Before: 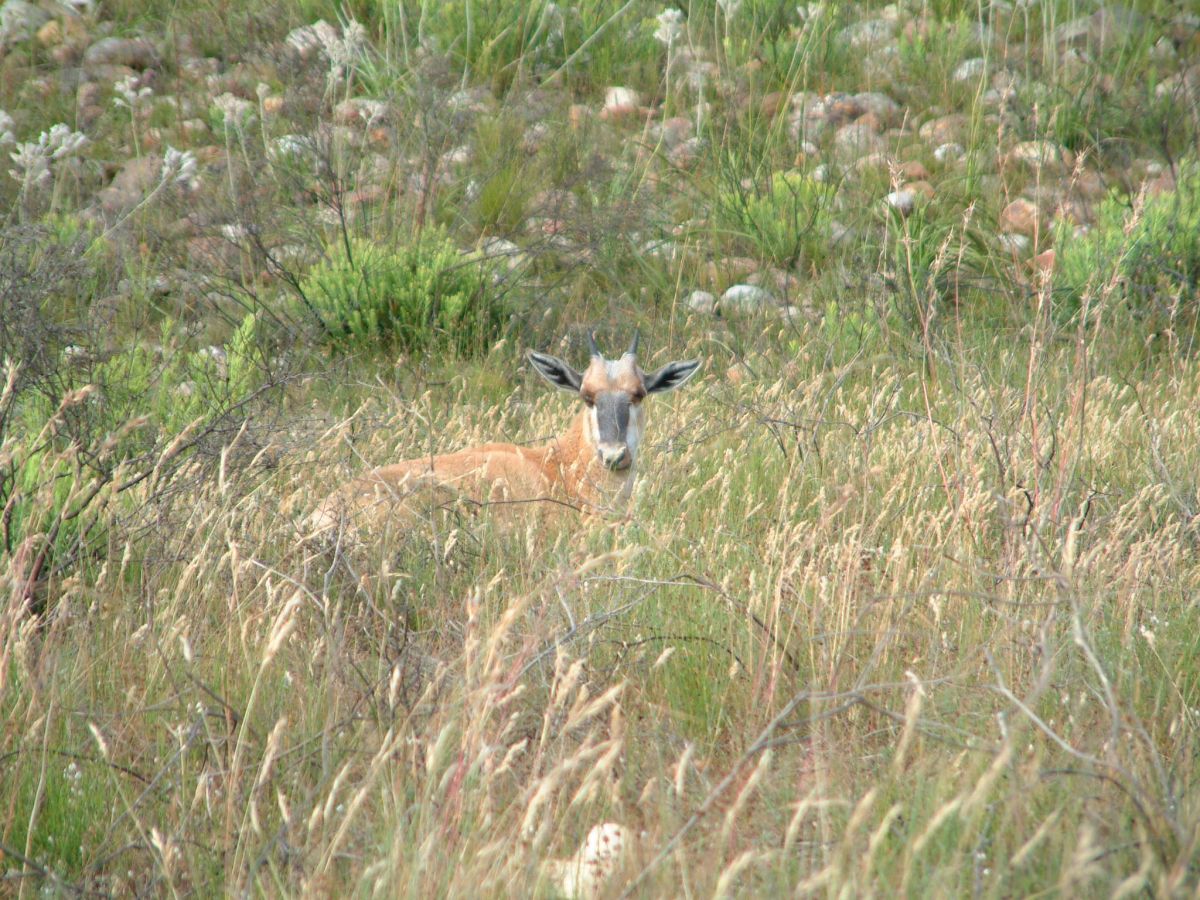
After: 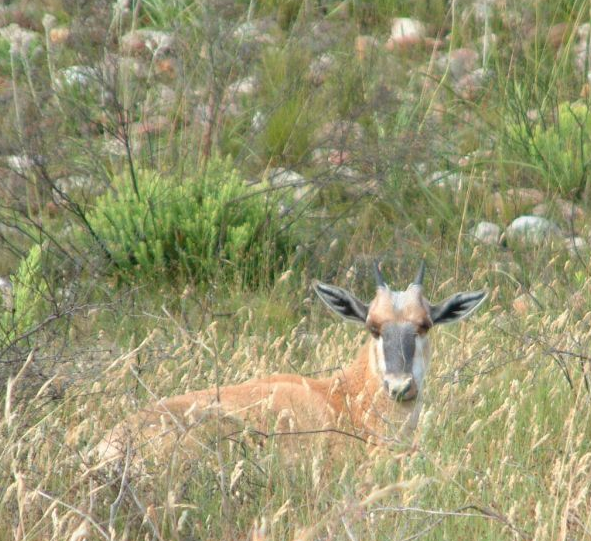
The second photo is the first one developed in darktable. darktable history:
color correction: saturation 0.99
crop: left 17.835%, top 7.675%, right 32.881%, bottom 32.213%
